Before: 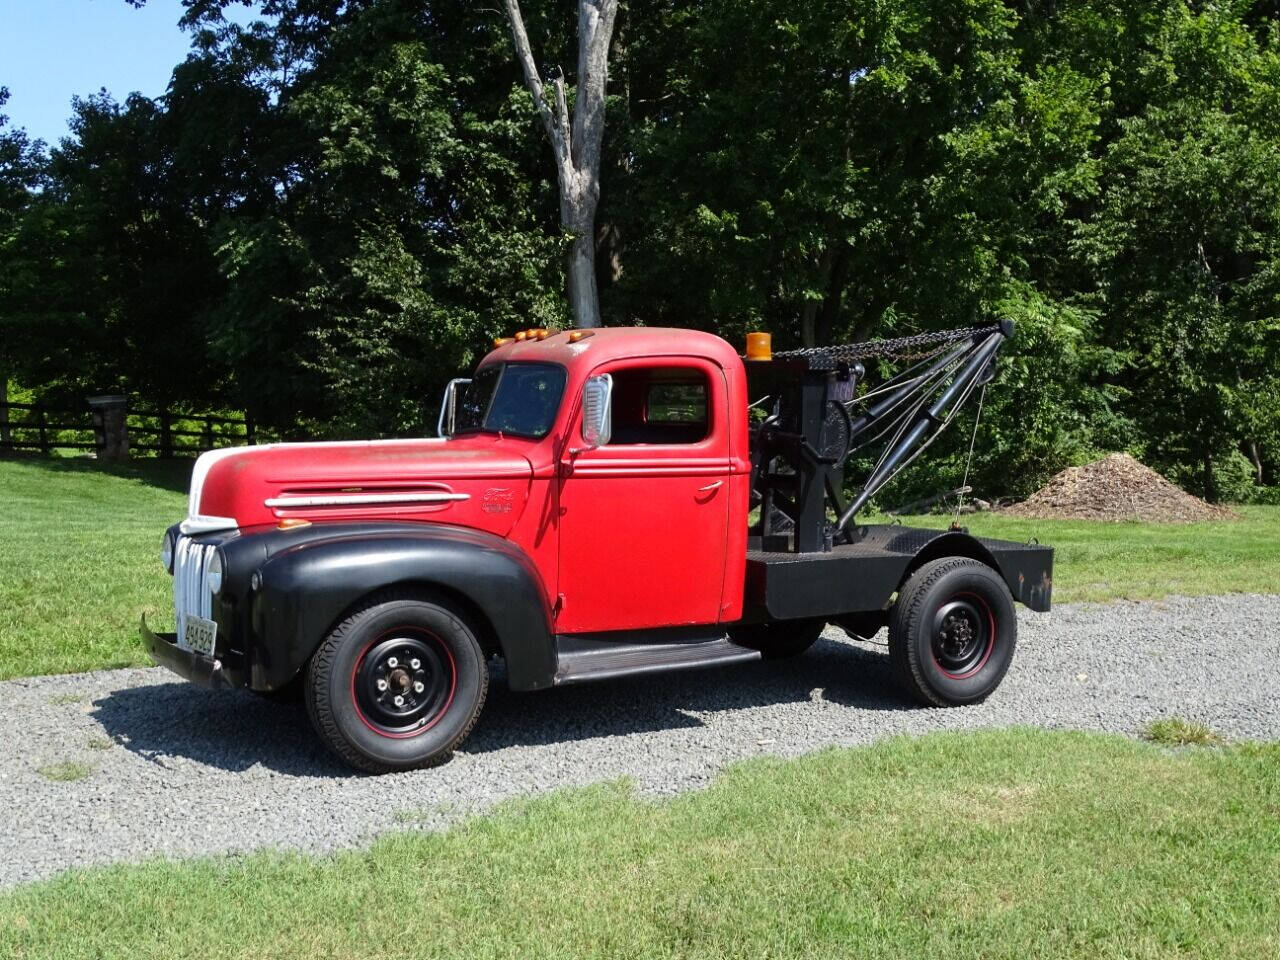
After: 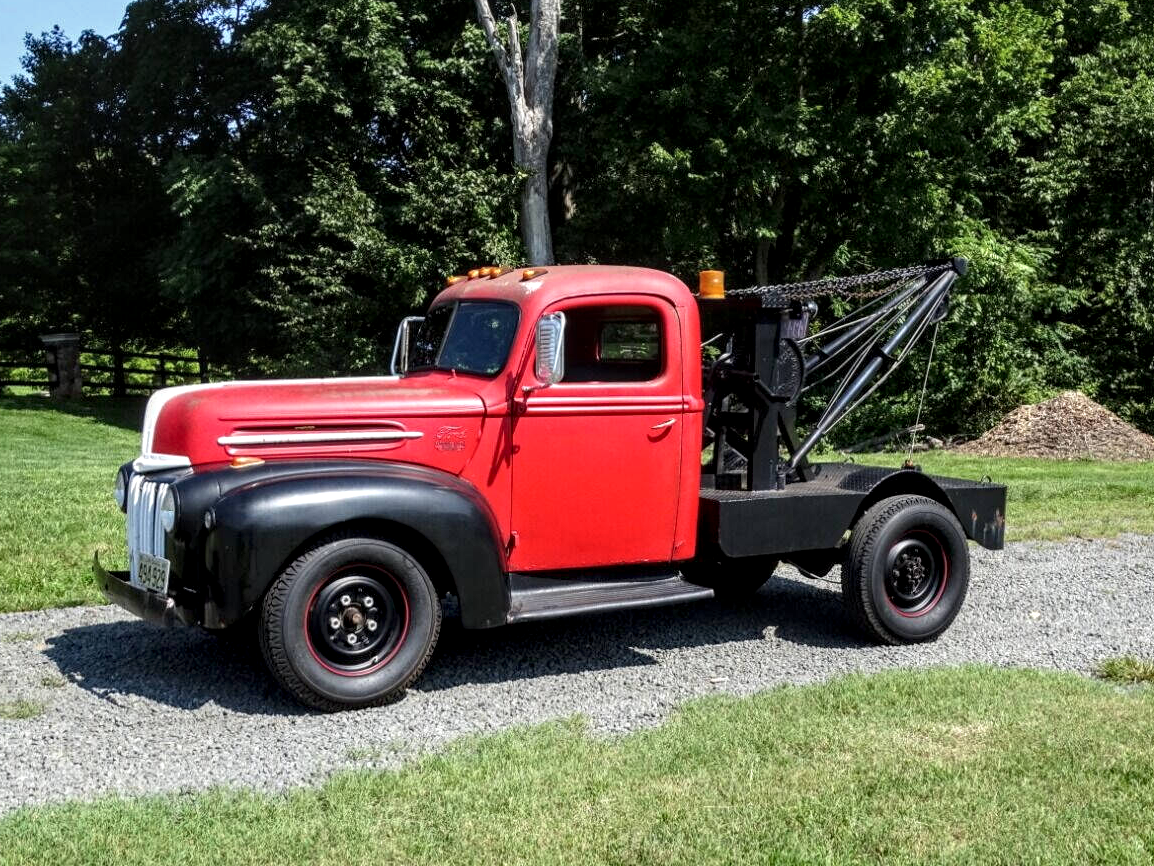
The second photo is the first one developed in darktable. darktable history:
crop: left 3.687%, top 6.469%, right 6.145%, bottom 3.313%
local contrast: detail 150%
